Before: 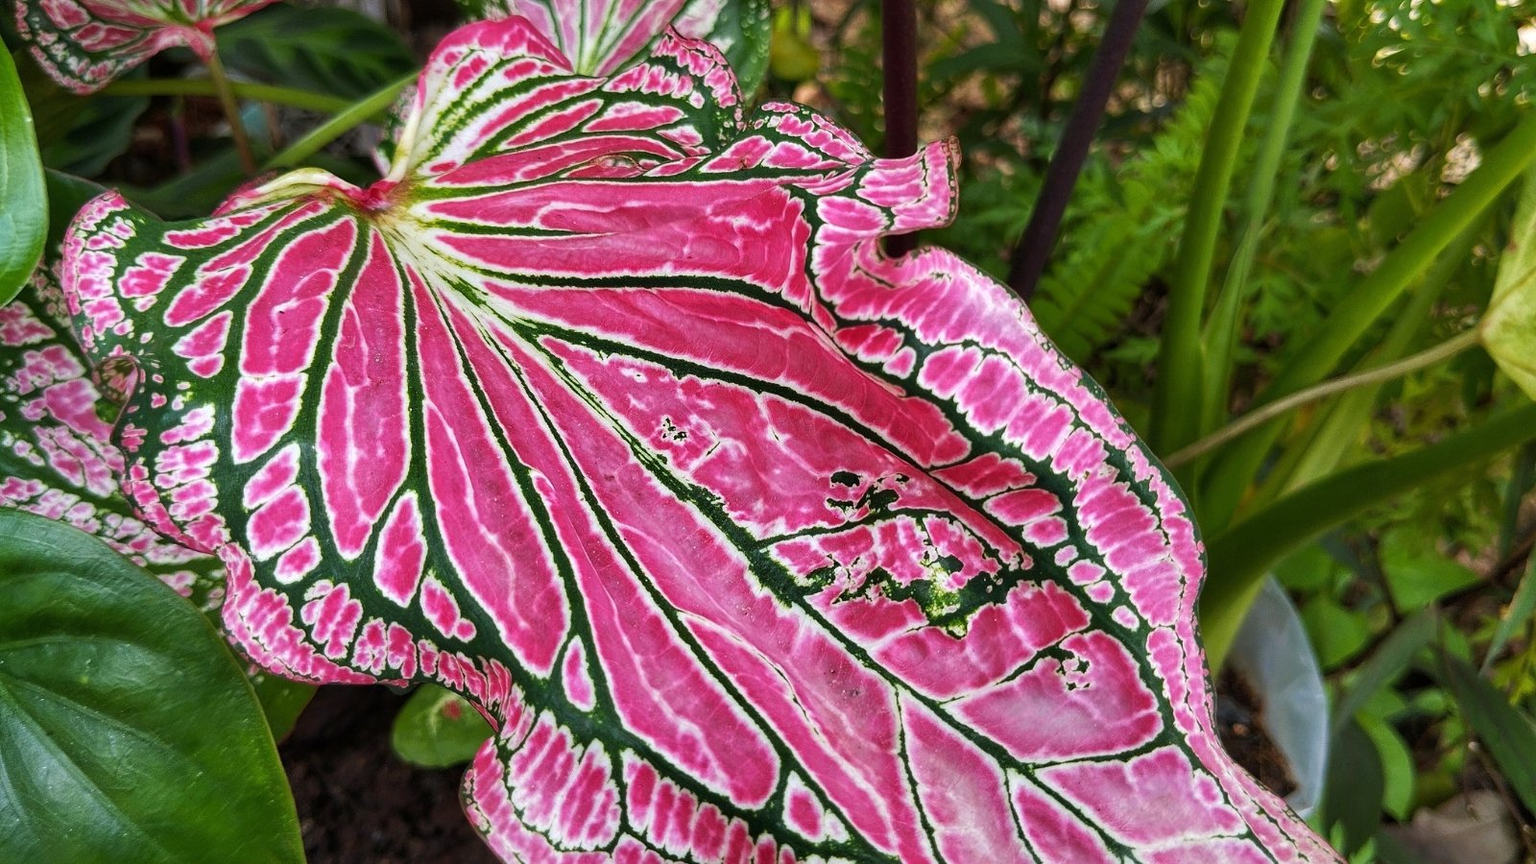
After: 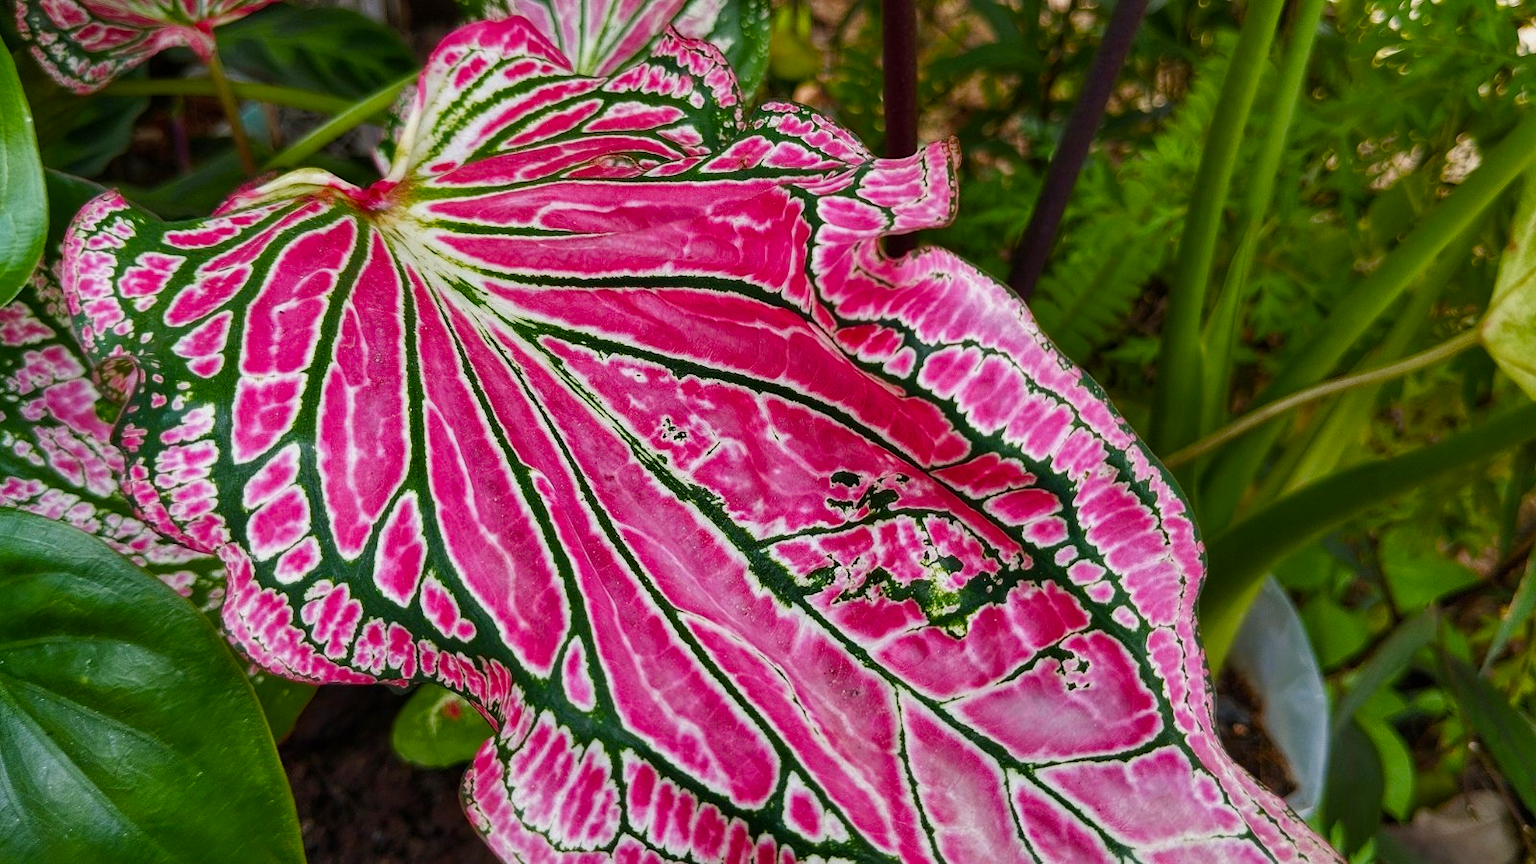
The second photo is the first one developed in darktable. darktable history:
white balance: red 1.009, blue 0.985
exposure: exposure -0.242 EV, compensate highlight preservation false
color balance rgb: perceptual saturation grading › global saturation 20%, perceptual saturation grading › highlights -25%, perceptual saturation grading › shadows 25%
